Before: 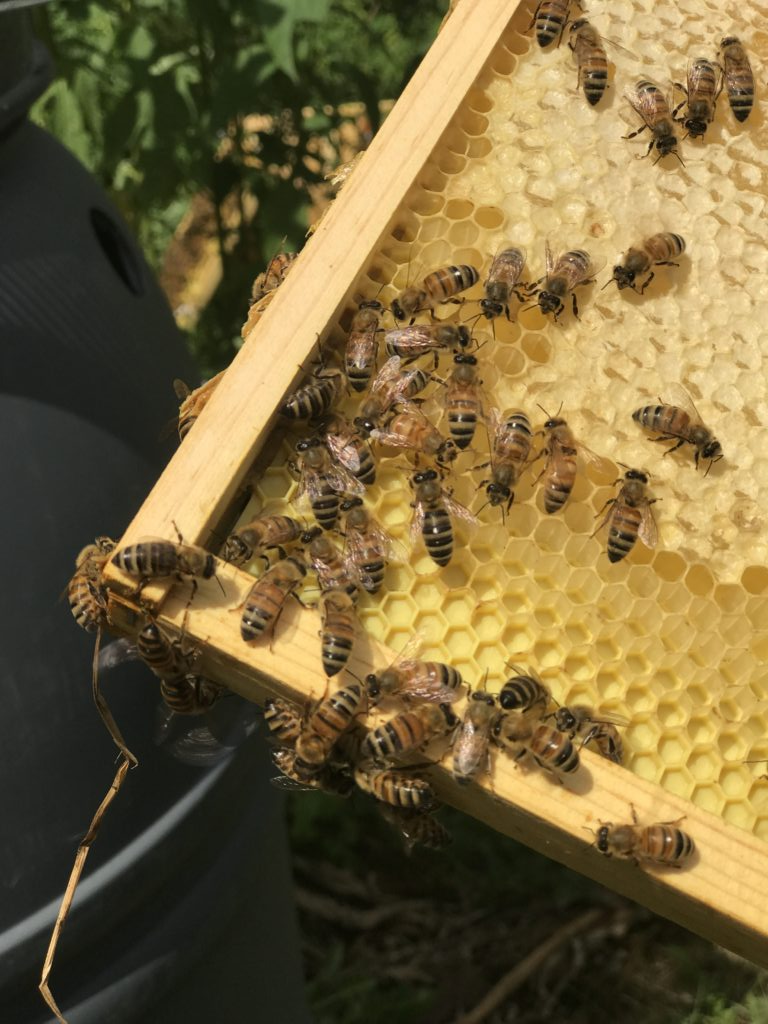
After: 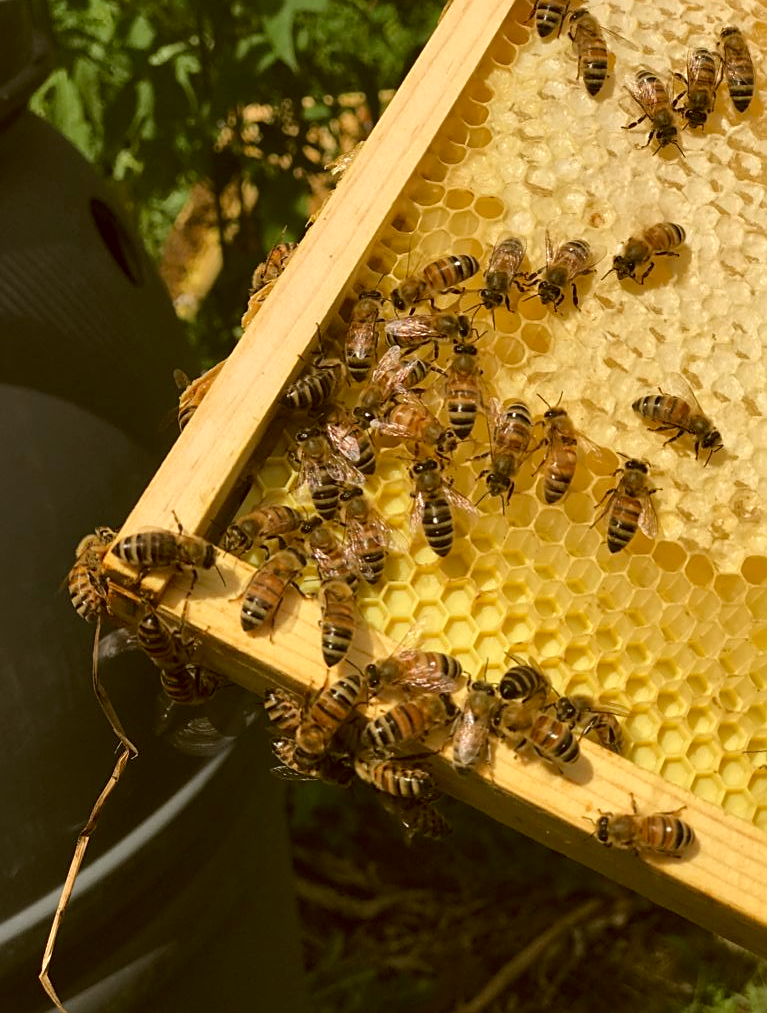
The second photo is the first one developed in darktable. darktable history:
crop: top 1.049%, right 0.001%
local contrast: mode bilateral grid, contrast 20, coarseness 50, detail 120%, midtone range 0.2
color correction: highlights a* -0.482, highlights b* 0.161, shadows a* 4.66, shadows b* 20.72
sharpen: on, module defaults
